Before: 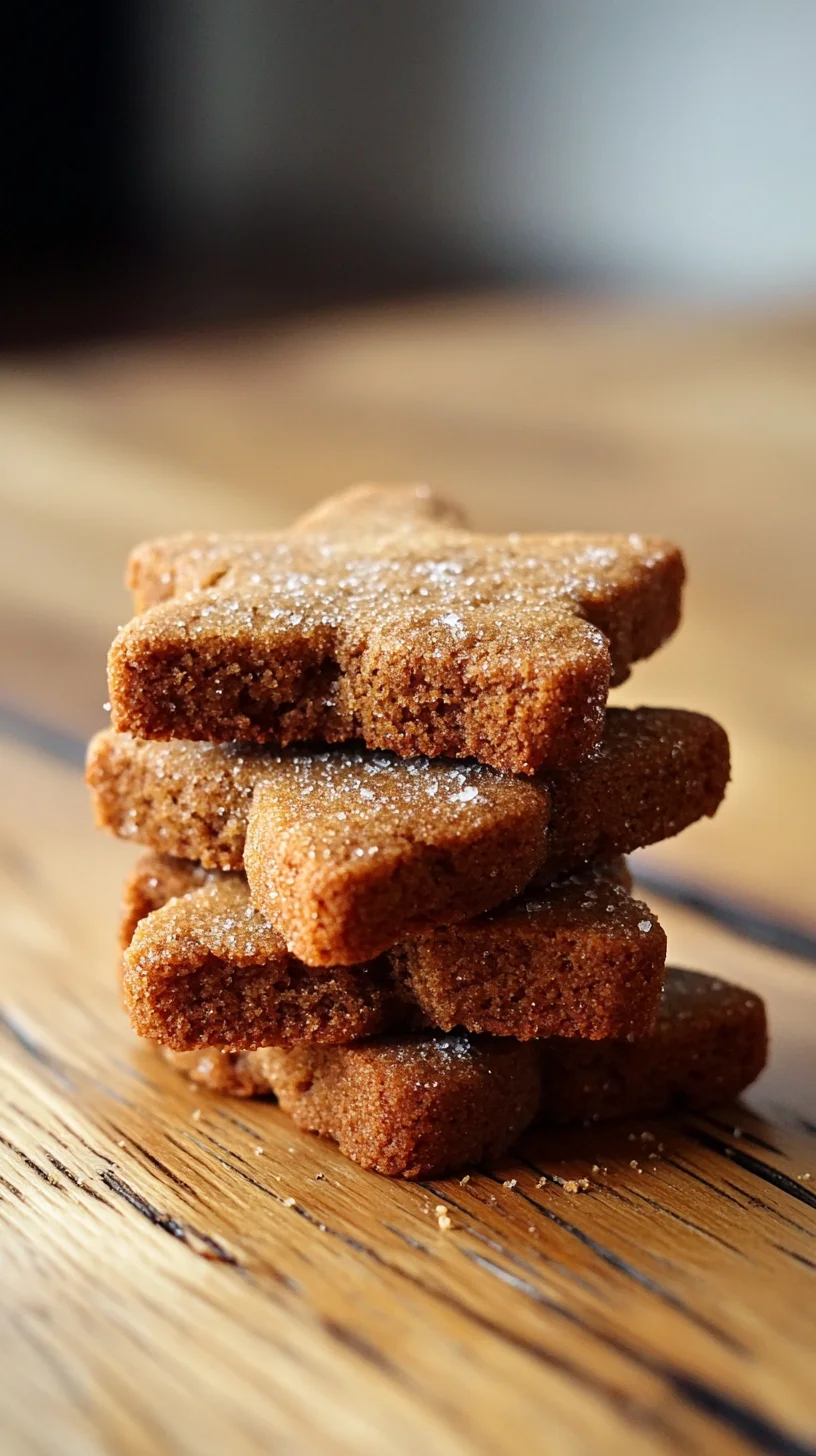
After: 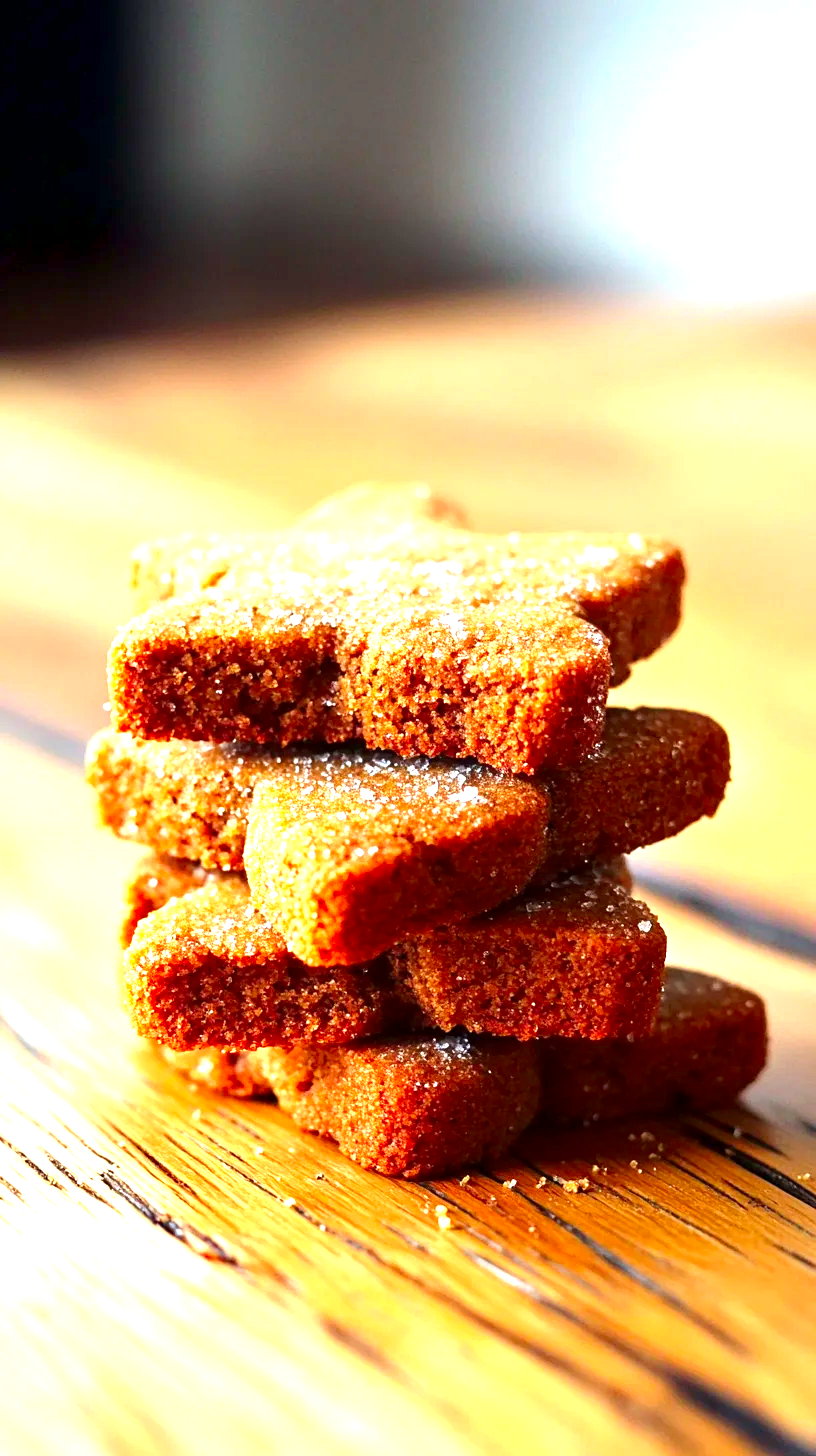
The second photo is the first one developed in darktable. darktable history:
contrast brightness saturation: brightness -0.015, saturation 0.354
exposure: black level correction 0.001, exposure 1.398 EV, compensate exposure bias true, compensate highlight preservation false
